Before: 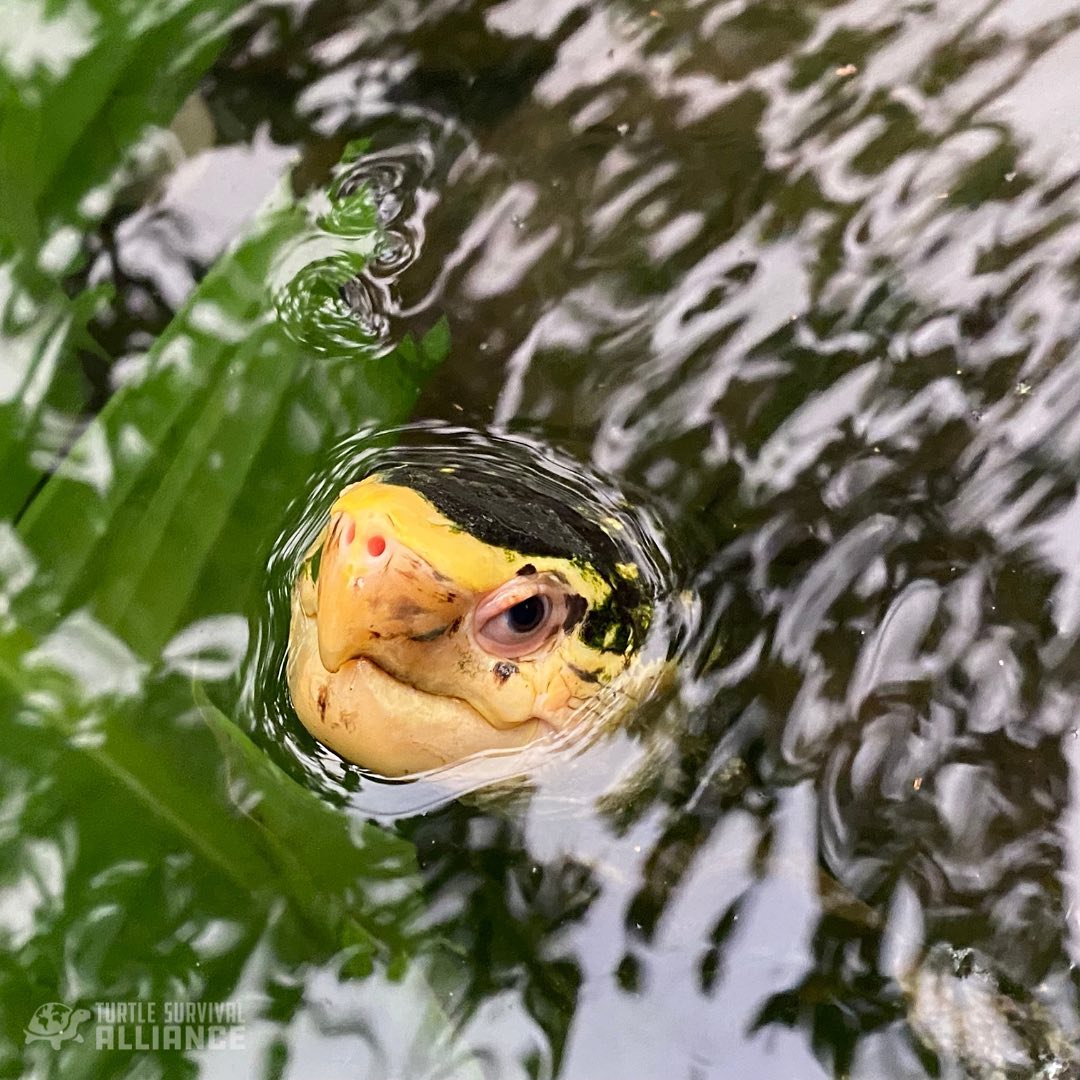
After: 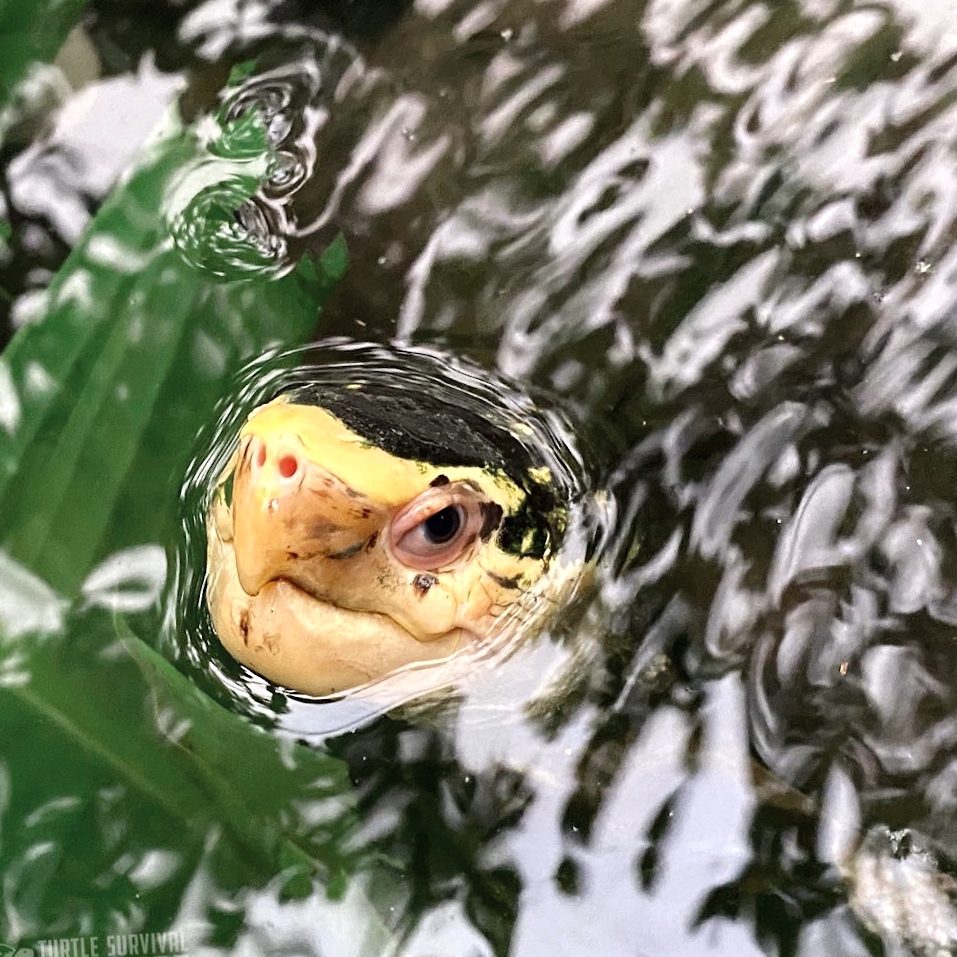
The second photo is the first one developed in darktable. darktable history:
tone equalizer: -8 EV -0.404 EV, -7 EV -0.402 EV, -6 EV -0.301 EV, -5 EV -0.208 EV, -3 EV 0.218 EV, -2 EV 0.335 EV, -1 EV 0.374 EV, +0 EV 0.431 EV
color zones: curves: ch0 [(0, 0.5) (0.125, 0.4) (0.25, 0.5) (0.375, 0.4) (0.5, 0.4) (0.625, 0.6) (0.75, 0.6) (0.875, 0.5)]; ch1 [(0, 0.35) (0.125, 0.45) (0.25, 0.35) (0.375, 0.35) (0.5, 0.35) (0.625, 0.35) (0.75, 0.45) (0.875, 0.35)]; ch2 [(0, 0.6) (0.125, 0.5) (0.25, 0.5) (0.375, 0.6) (0.5, 0.6) (0.625, 0.5) (0.75, 0.5) (0.875, 0.5)]
crop and rotate: angle 3.77°, left 5.674%, top 5.703%
